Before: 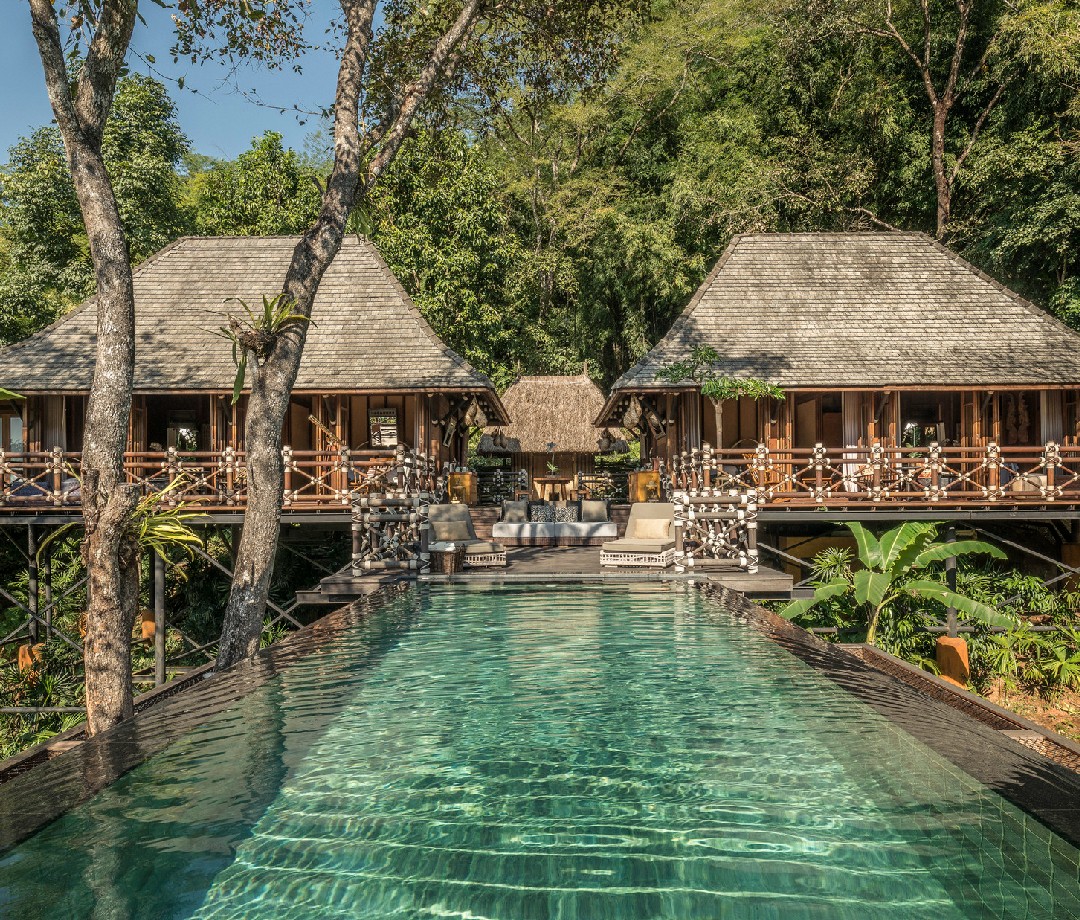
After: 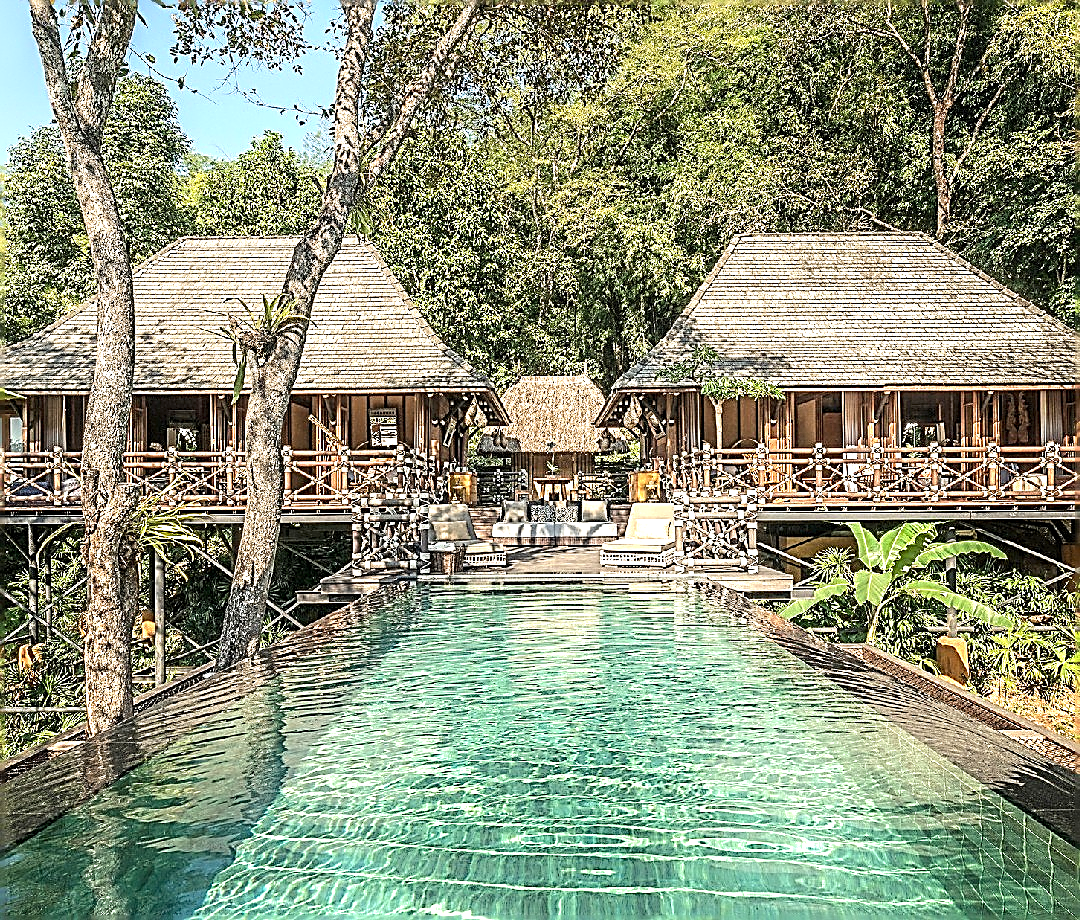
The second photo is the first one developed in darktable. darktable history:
shadows and highlights: highlights 71.41, soften with gaussian
exposure: black level correction 0, exposure 1.122 EV, compensate highlight preservation false
sharpen: amount 1.866
